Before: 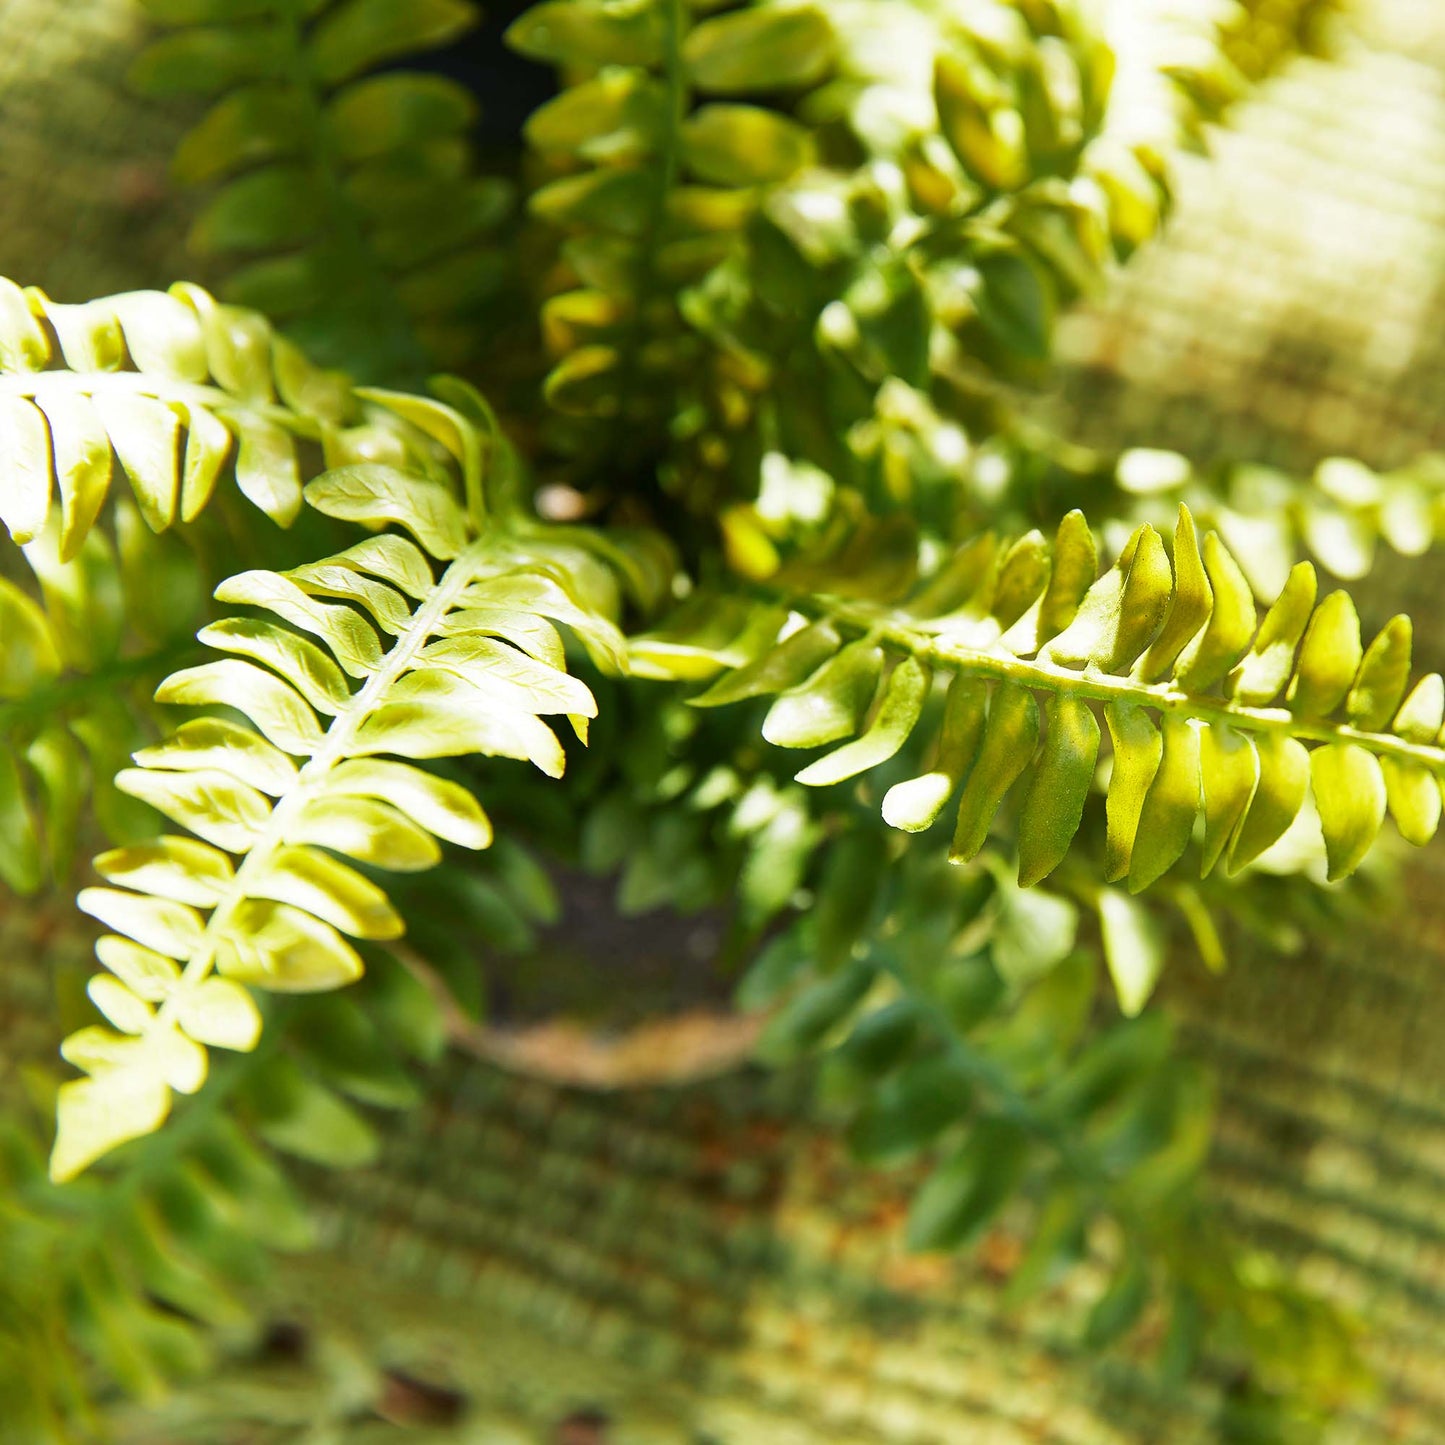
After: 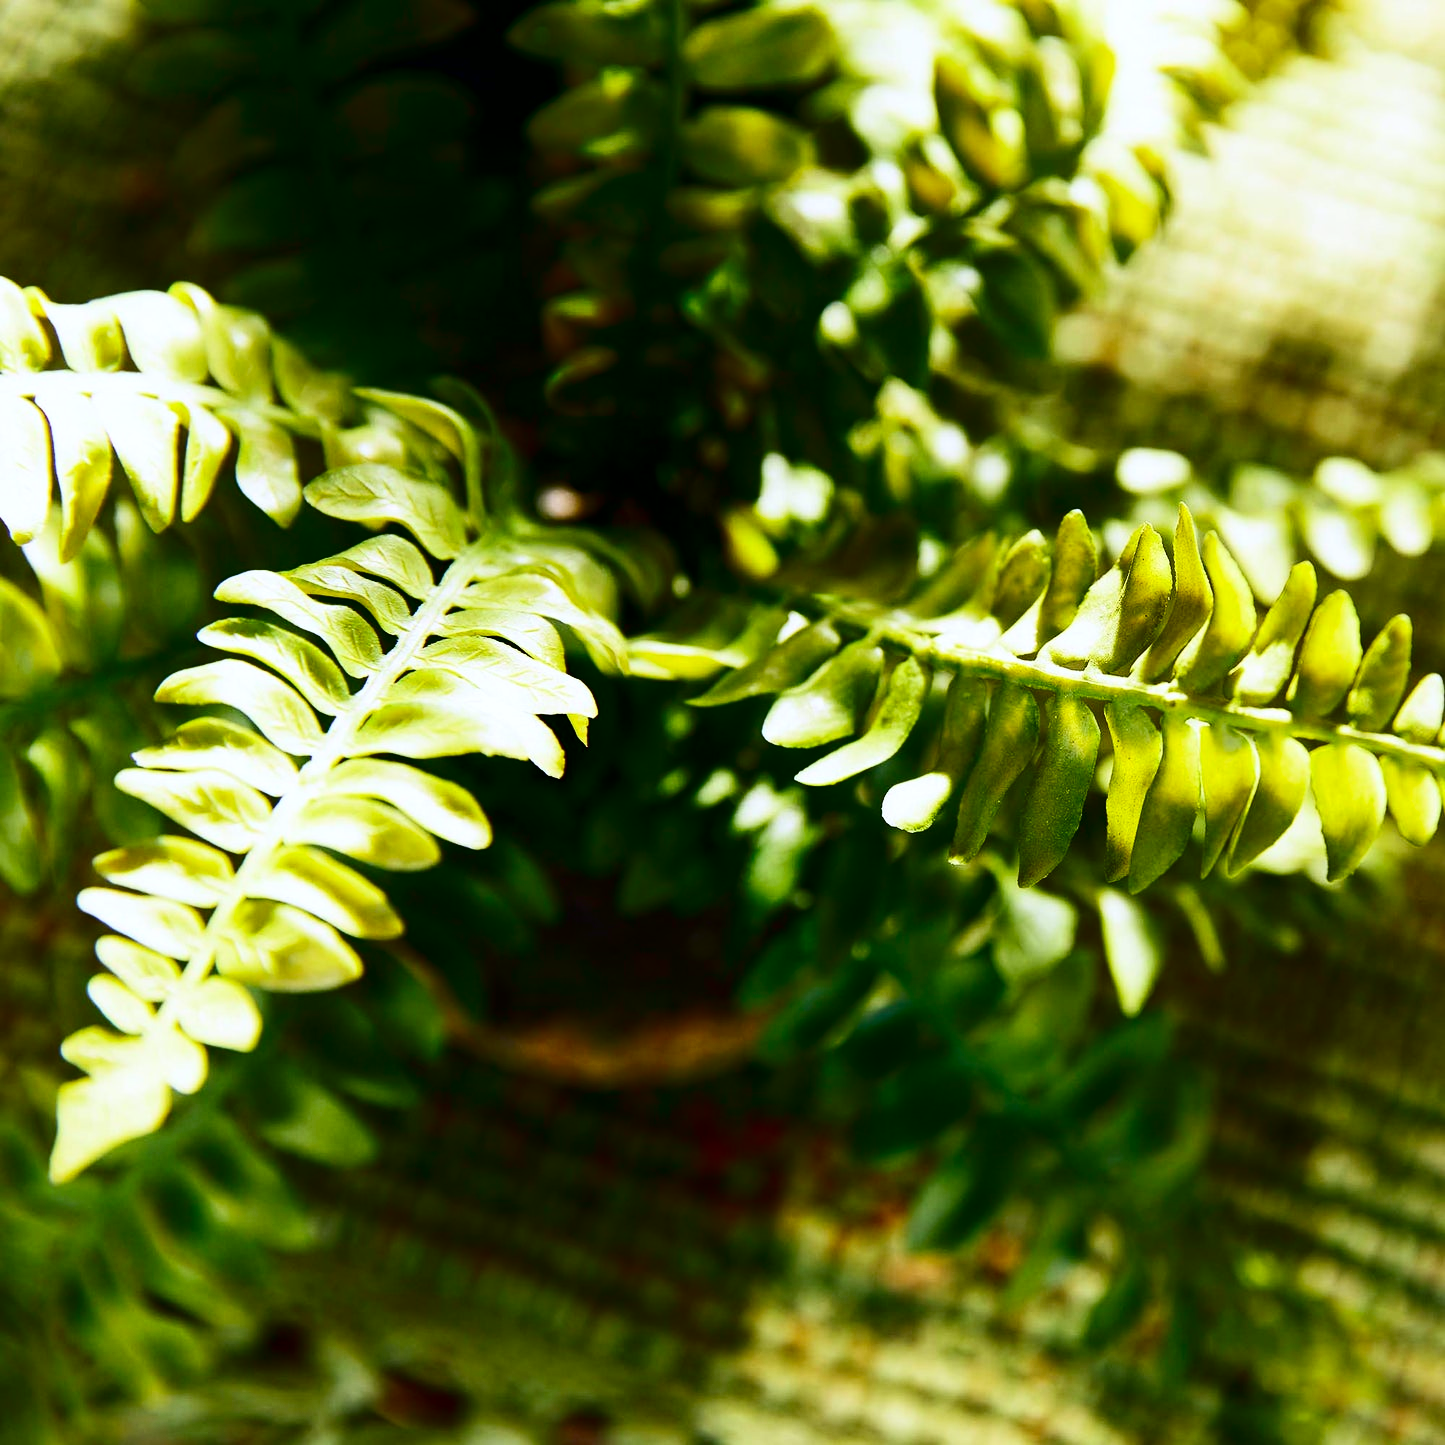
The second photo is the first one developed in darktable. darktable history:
contrast brightness saturation: contrast 0.24, brightness -0.24, saturation 0.14
color balance: mode lift, gamma, gain (sRGB), lift [0.97, 1, 1, 1], gamma [1.03, 1, 1, 1]
color calibration: illuminant as shot in camera, x 0.358, y 0.373, temperature 4628.91 K
shadows and highlights: shadows -70, highlights 35, soften with gaussian
